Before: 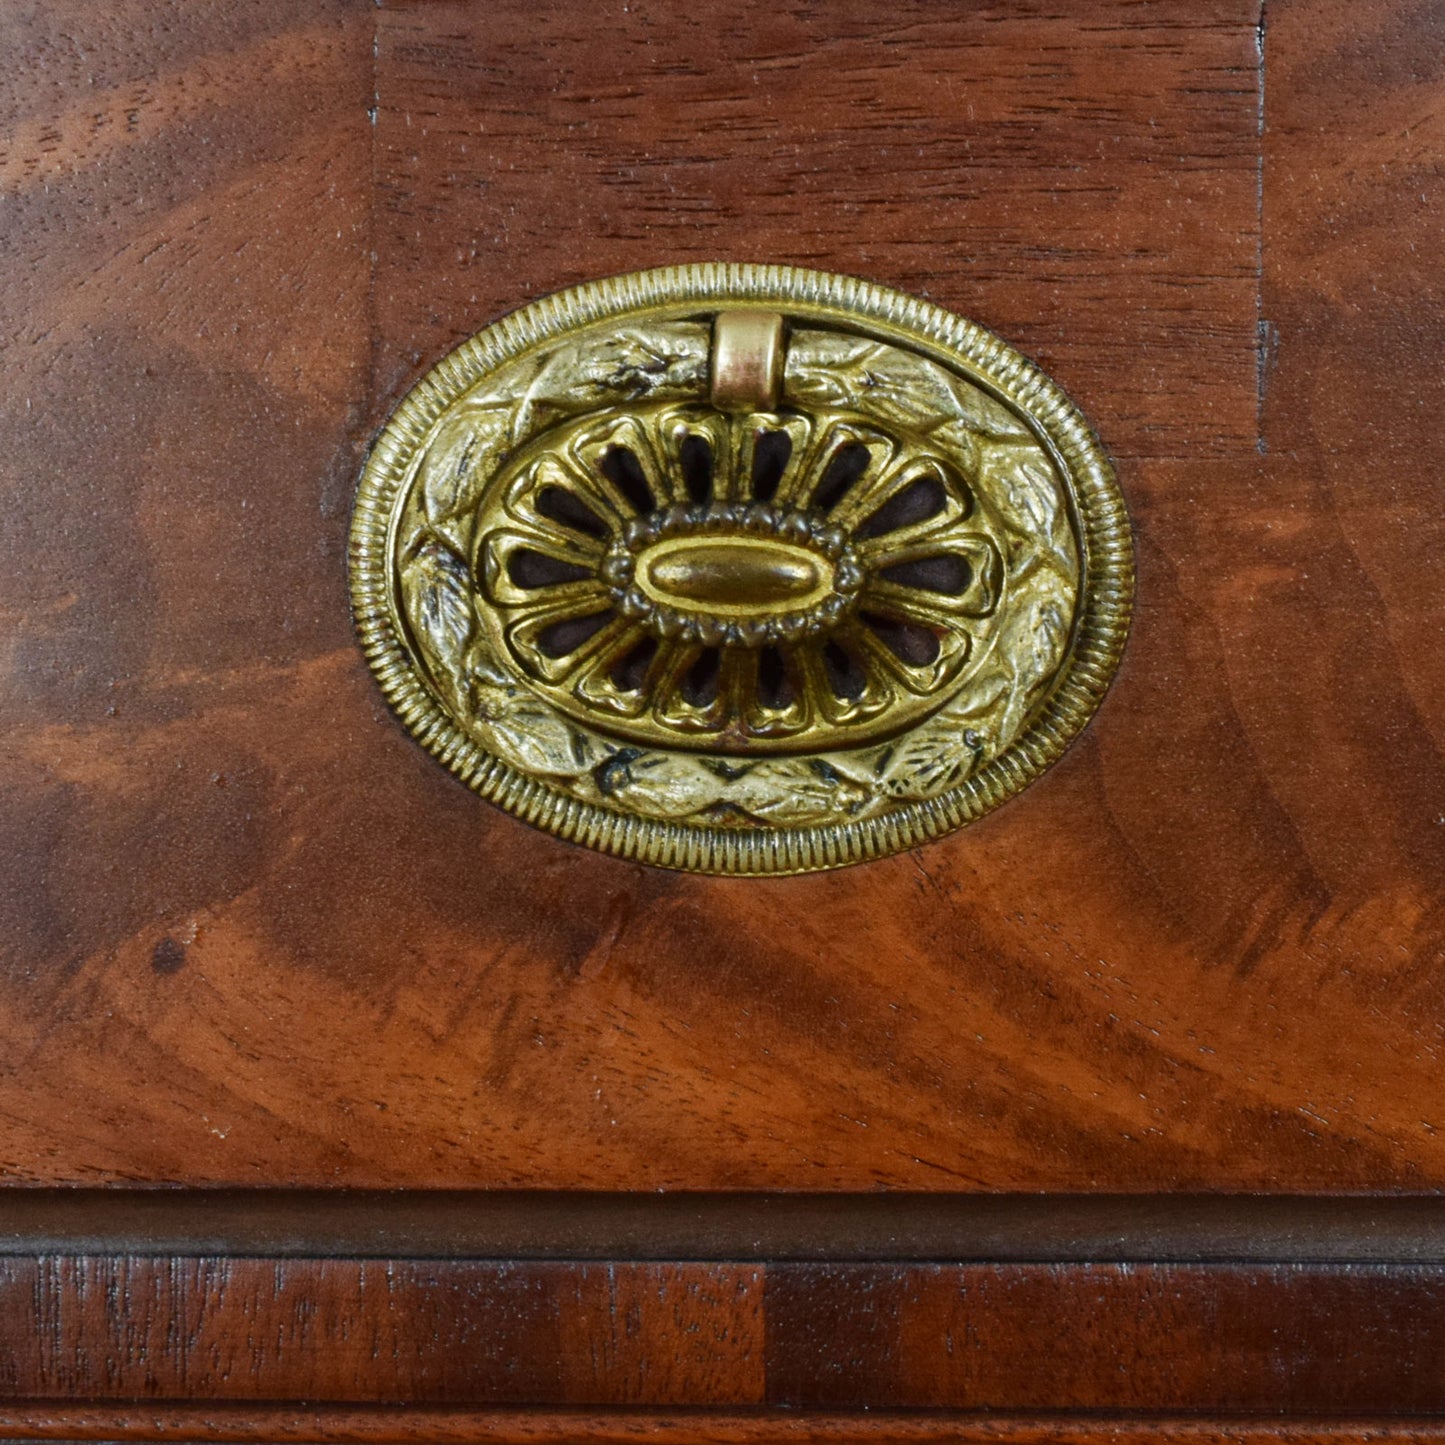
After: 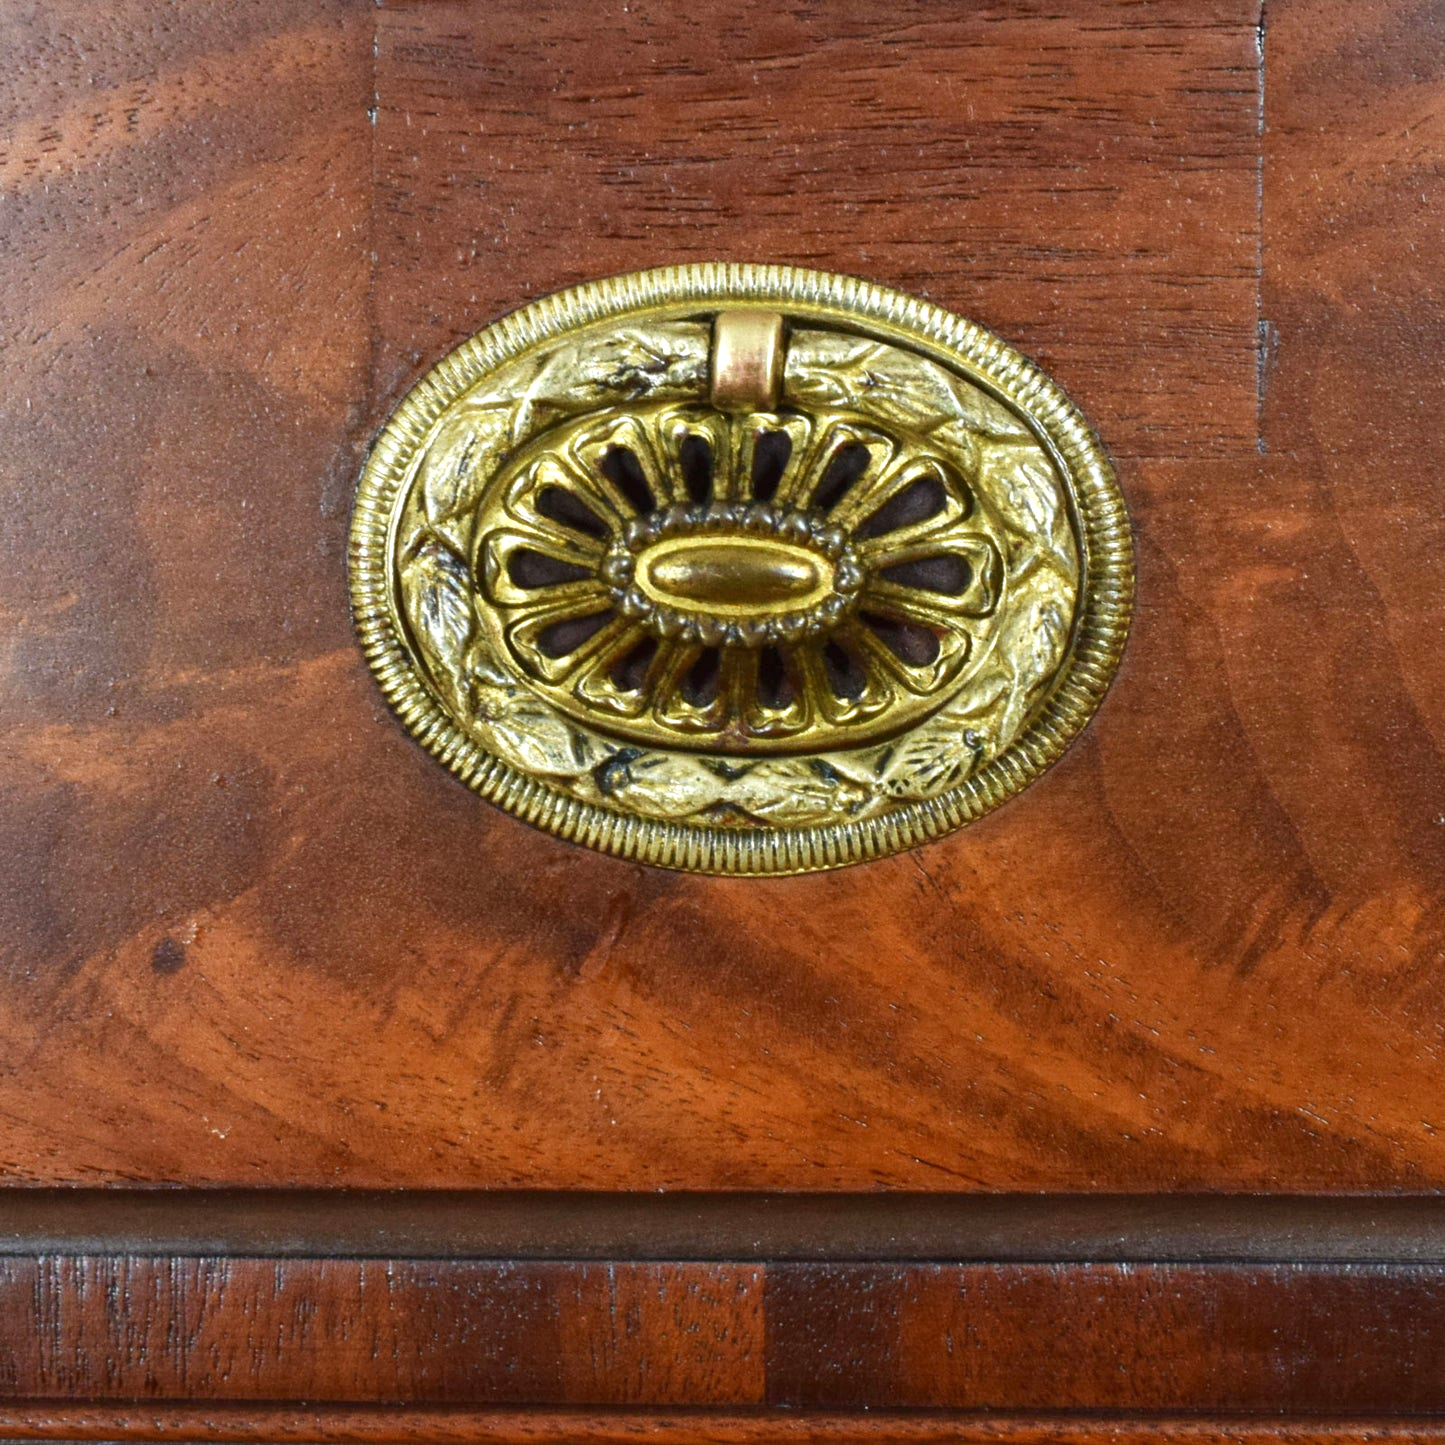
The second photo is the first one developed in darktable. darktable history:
exposure: exposure 0.63 EV, compensate highlight preservation false
